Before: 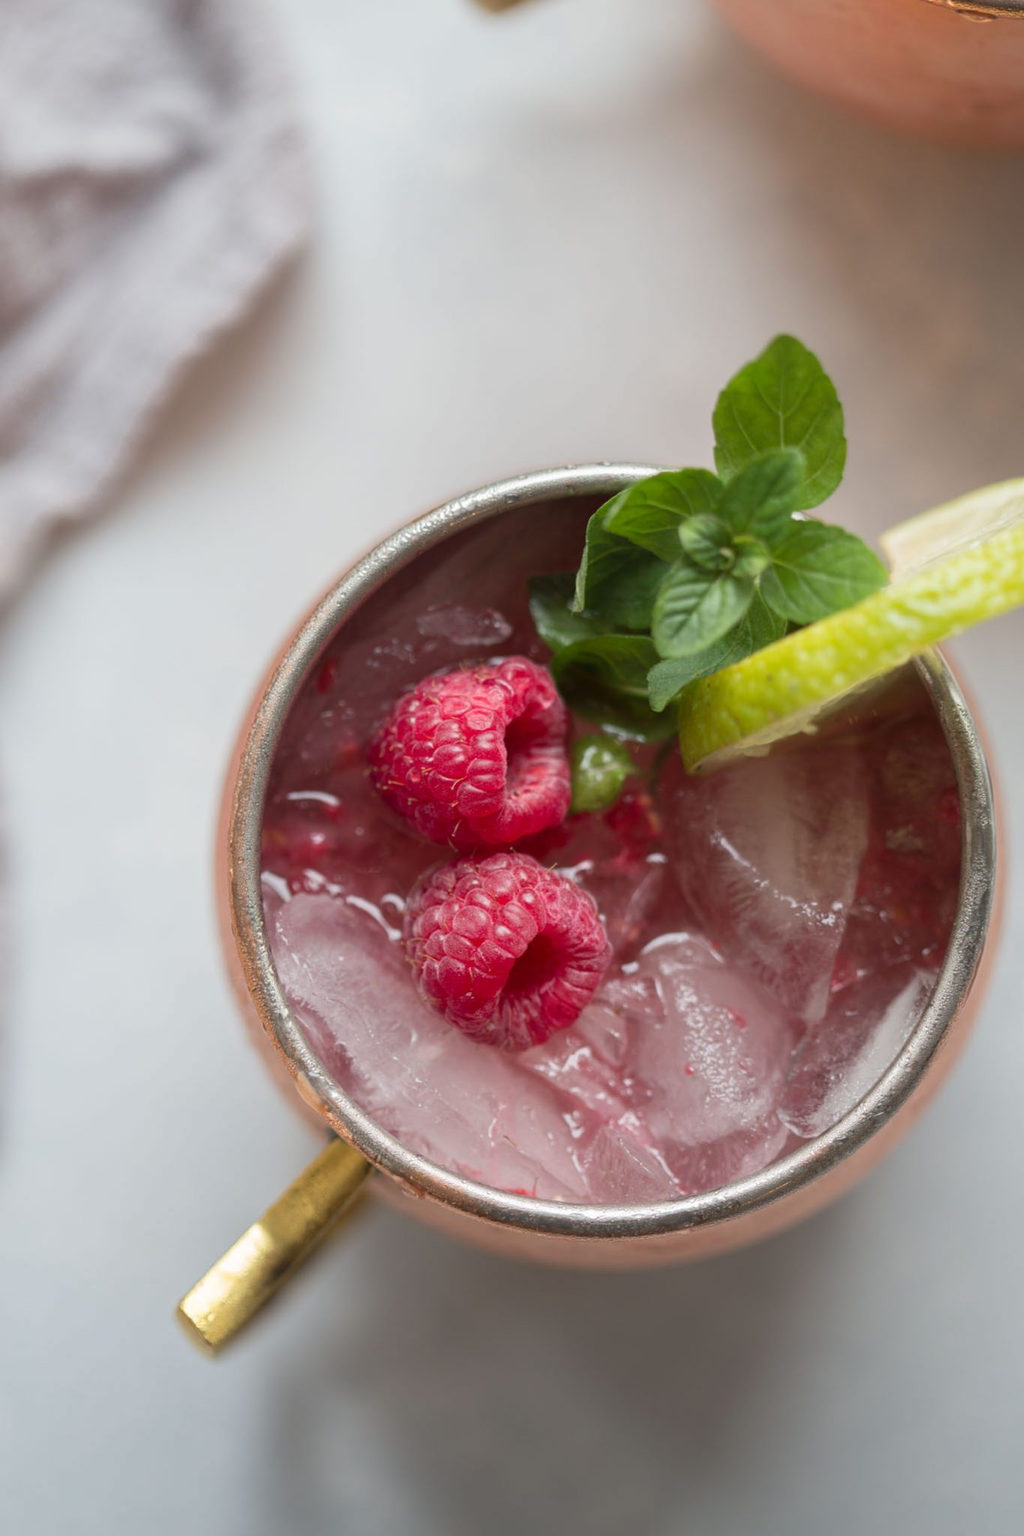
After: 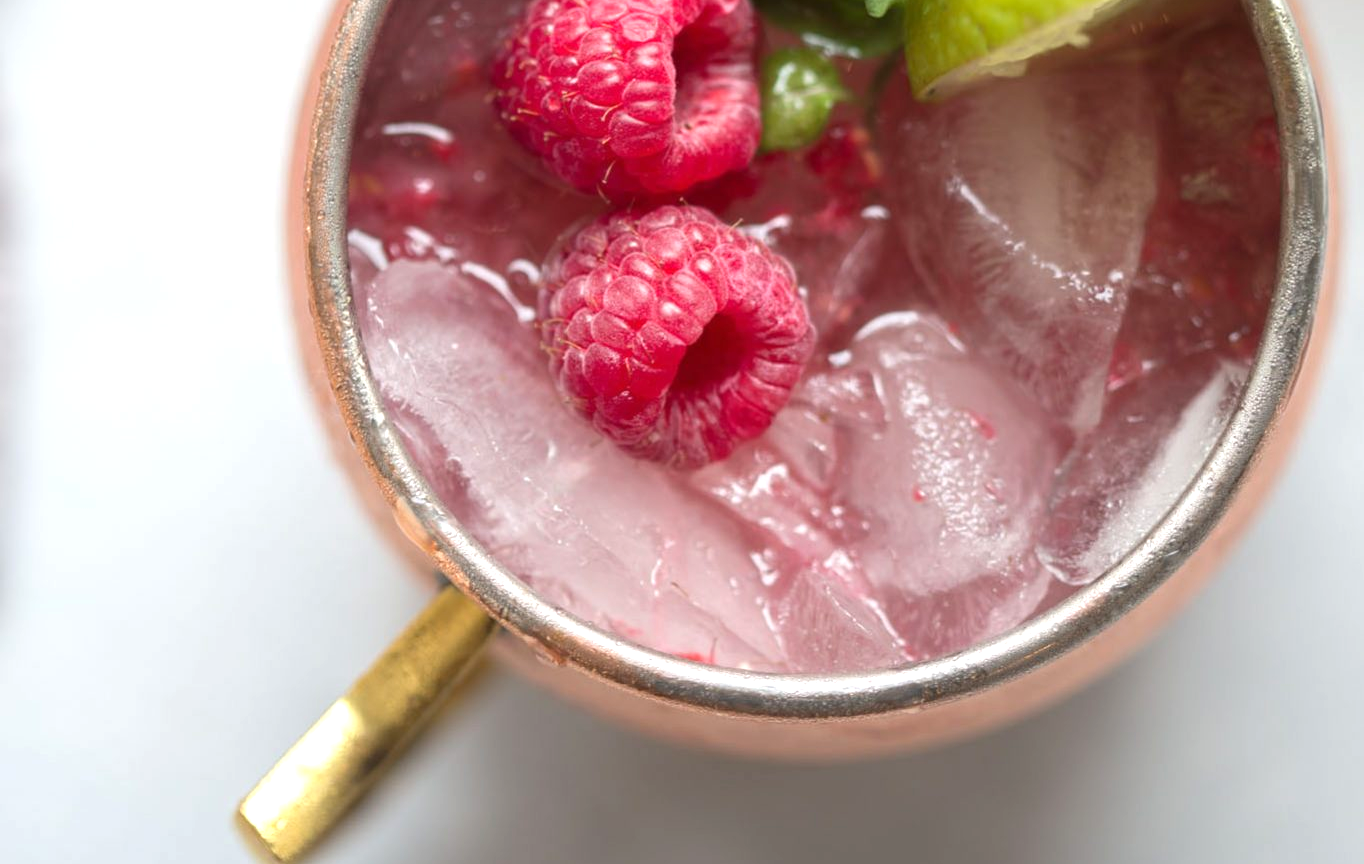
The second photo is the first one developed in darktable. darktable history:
exposure: exposure 0.6 EV, compensate highlight preservation false
crop: top 45.551%, bottom 12.262%
